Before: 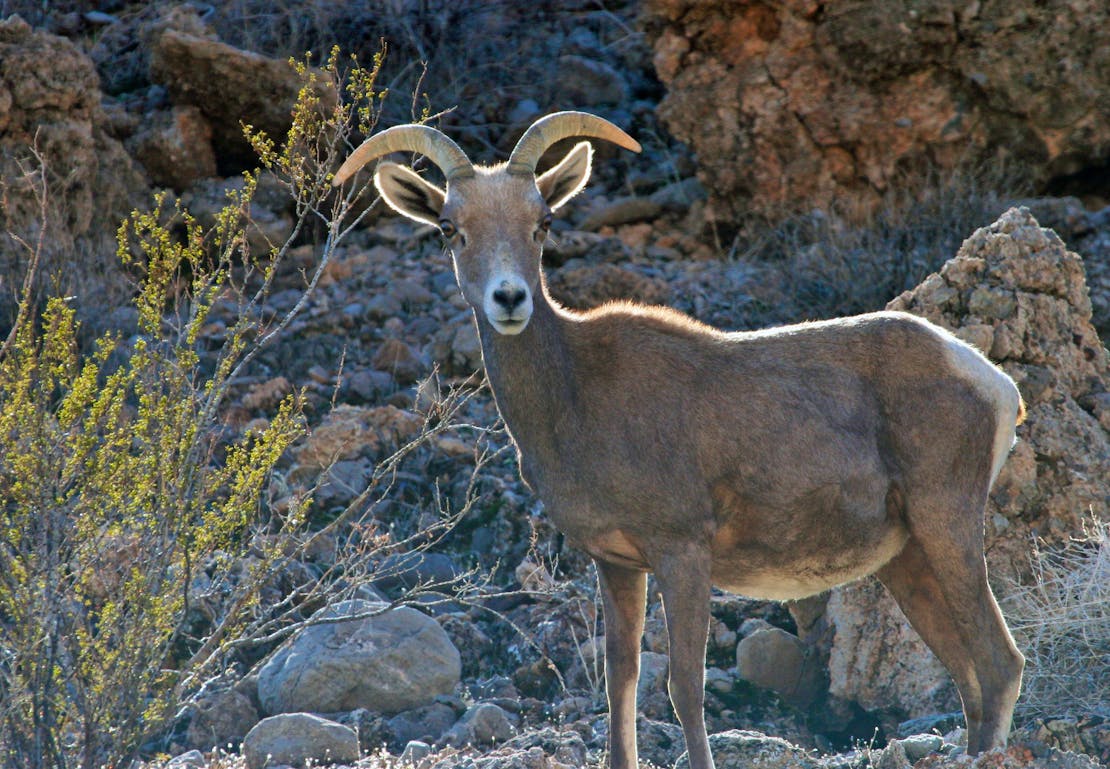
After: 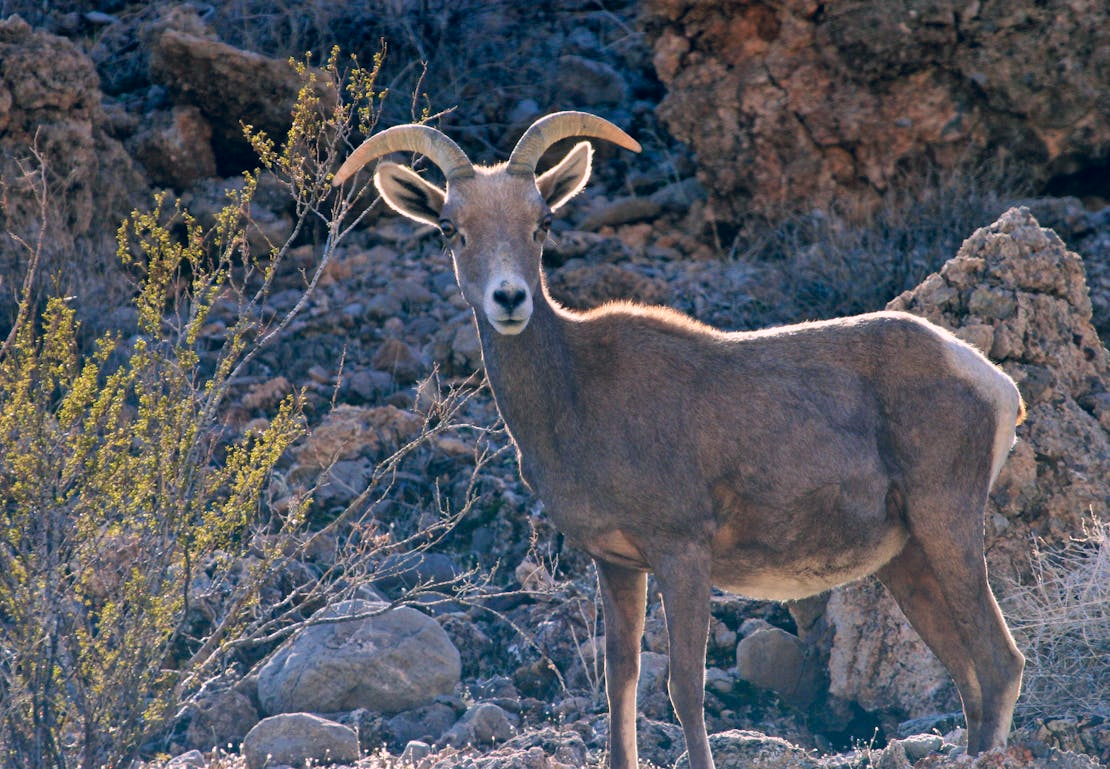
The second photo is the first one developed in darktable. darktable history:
color correction: highlights a* 13.85, highlights b* 6.16, shadows a* -5.08, shadows b* -15.45, saturation 0.873
